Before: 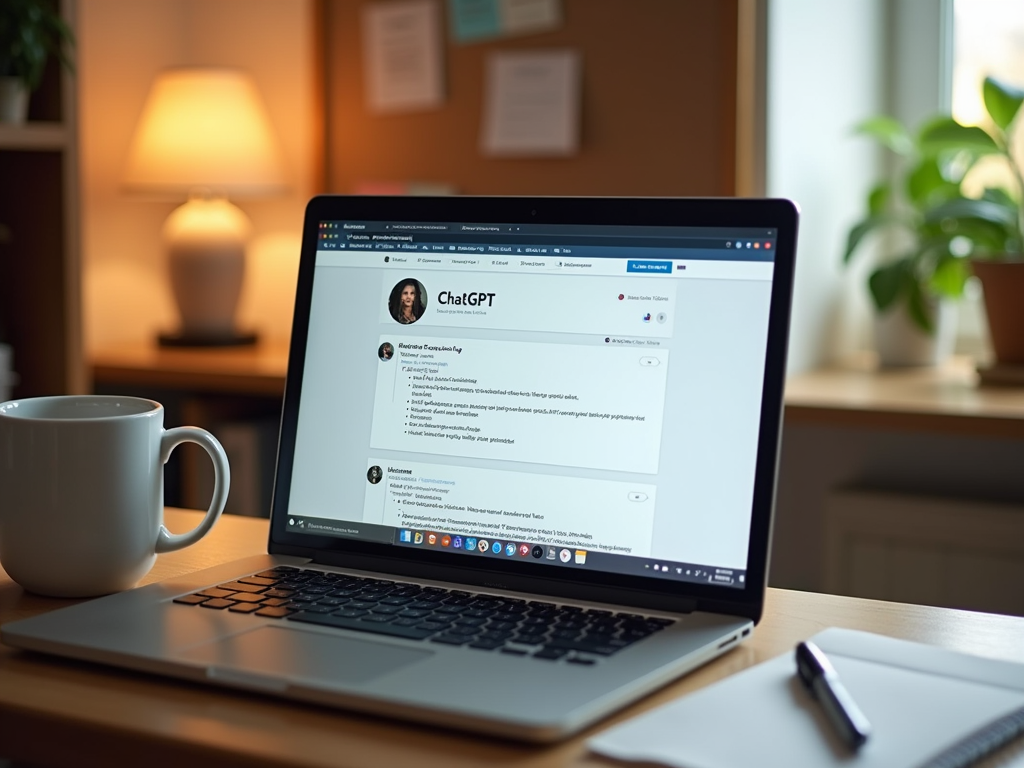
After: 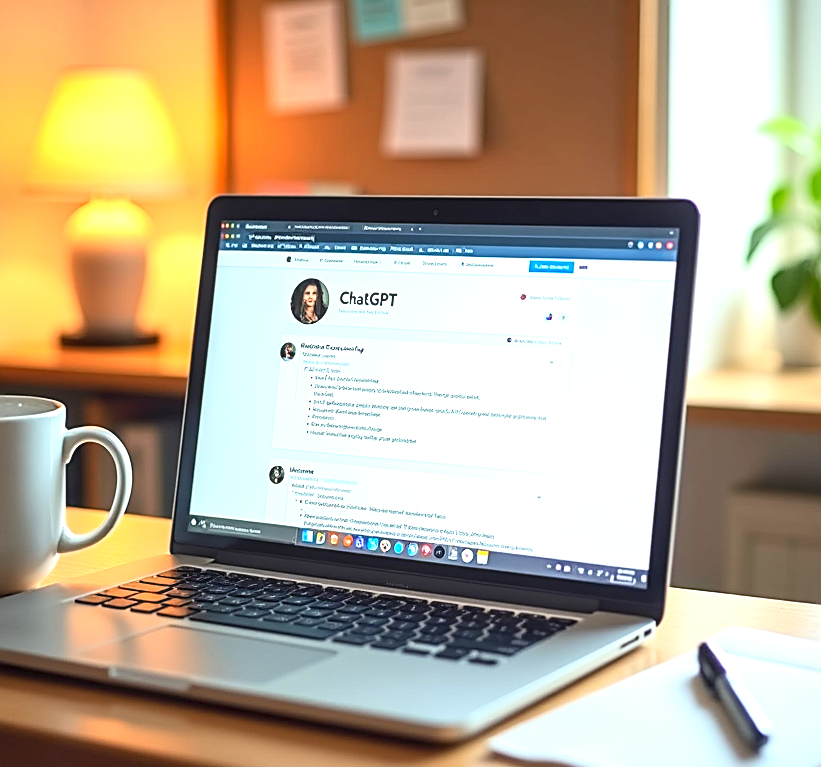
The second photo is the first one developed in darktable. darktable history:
exposure: black level correction 0, exposure 1.095 EV, compensate exposure bias true, compensate highlight preservation false
contrast brightness saturation: contrast 0.204, brightness 0.159, saturation 0.221
sharpen: on, module defaults
crop and rotate: left 9.595%, right 10.146%
local contrast: on, module defaults
